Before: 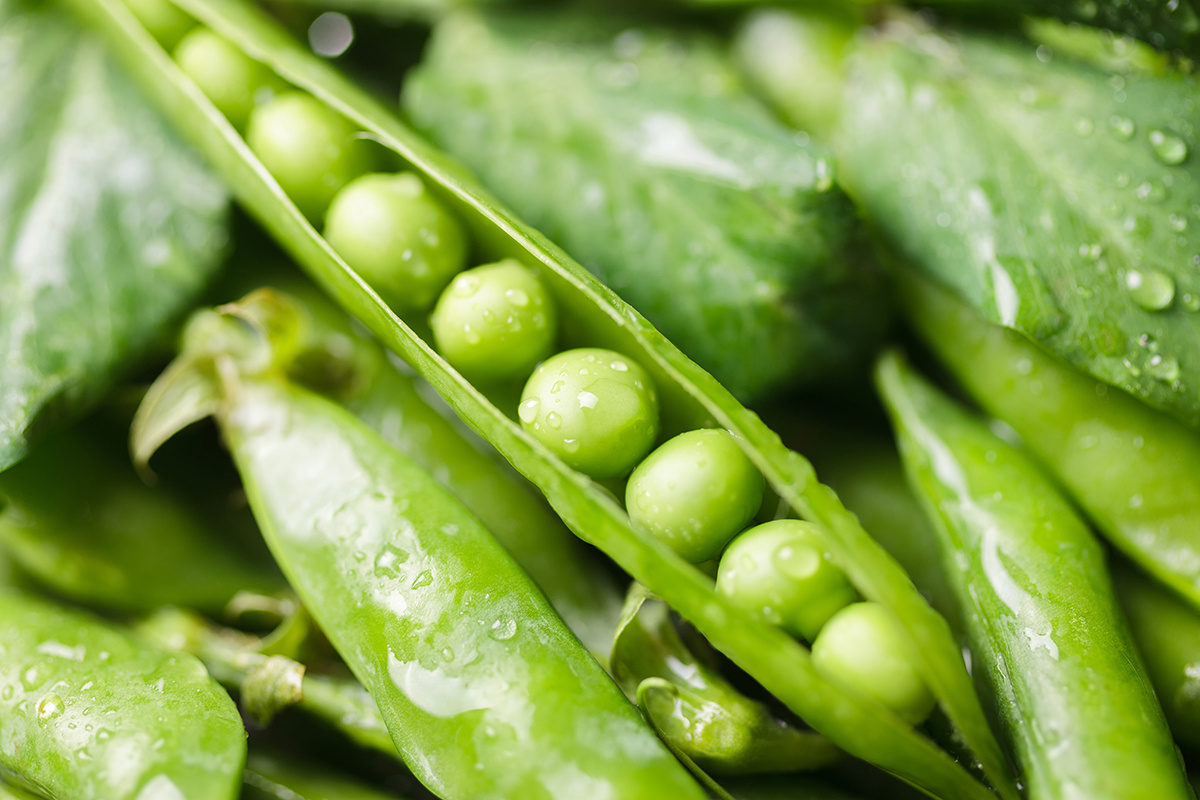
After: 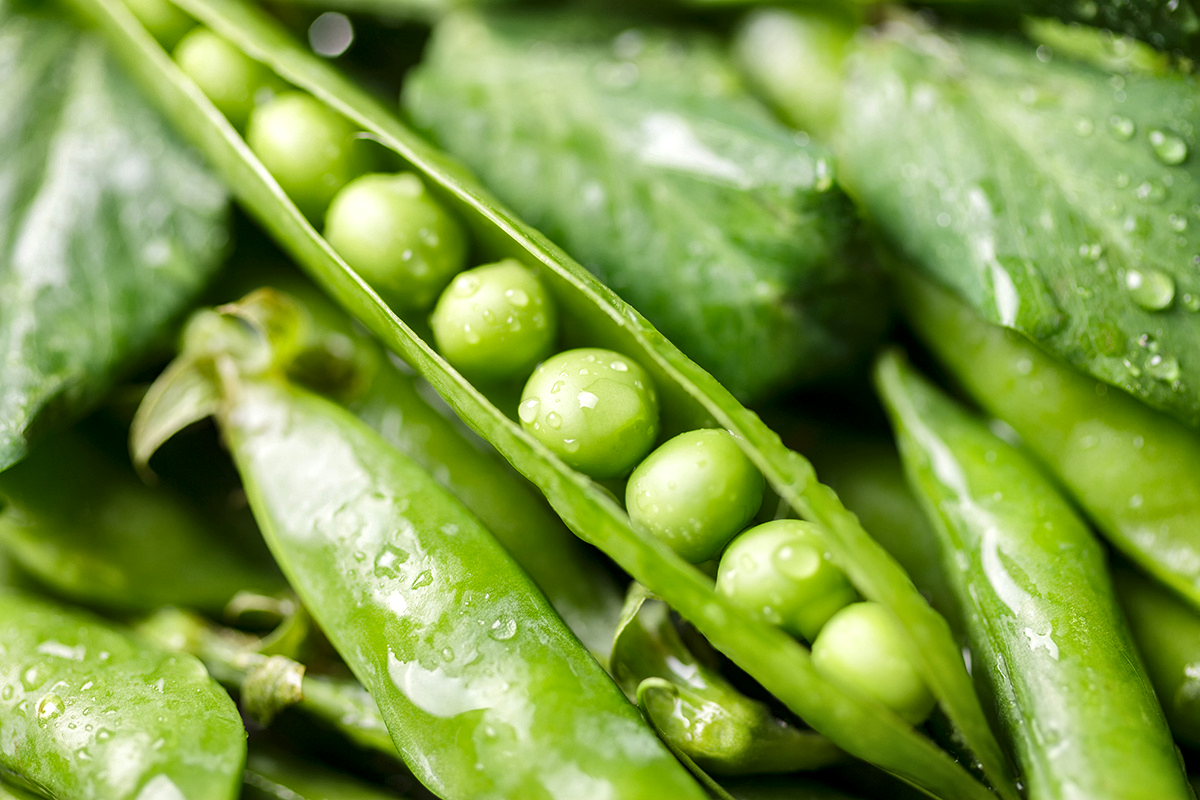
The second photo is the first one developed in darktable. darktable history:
shadows and highlights: shadows 6.38, soften with gaussian
local contrast: highlights 88%, shadows 80%
